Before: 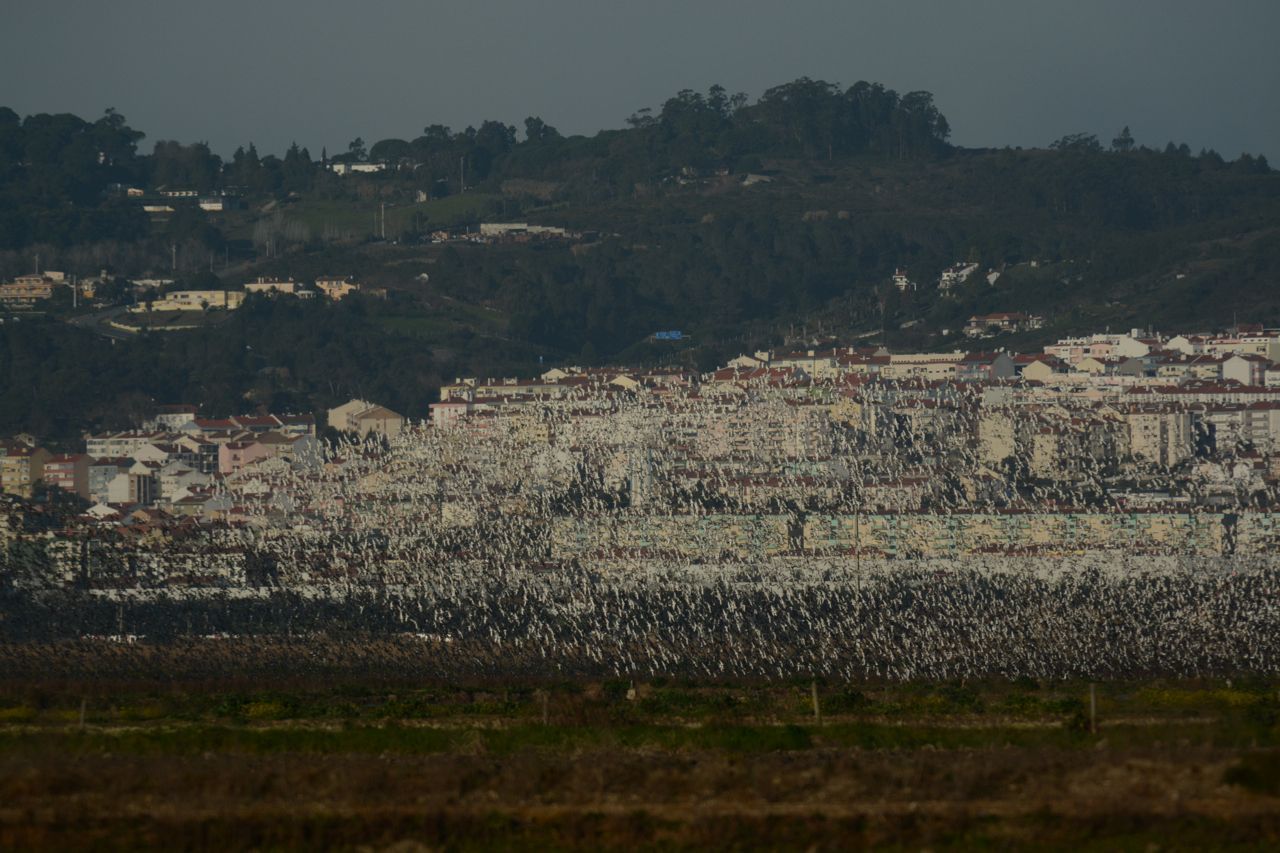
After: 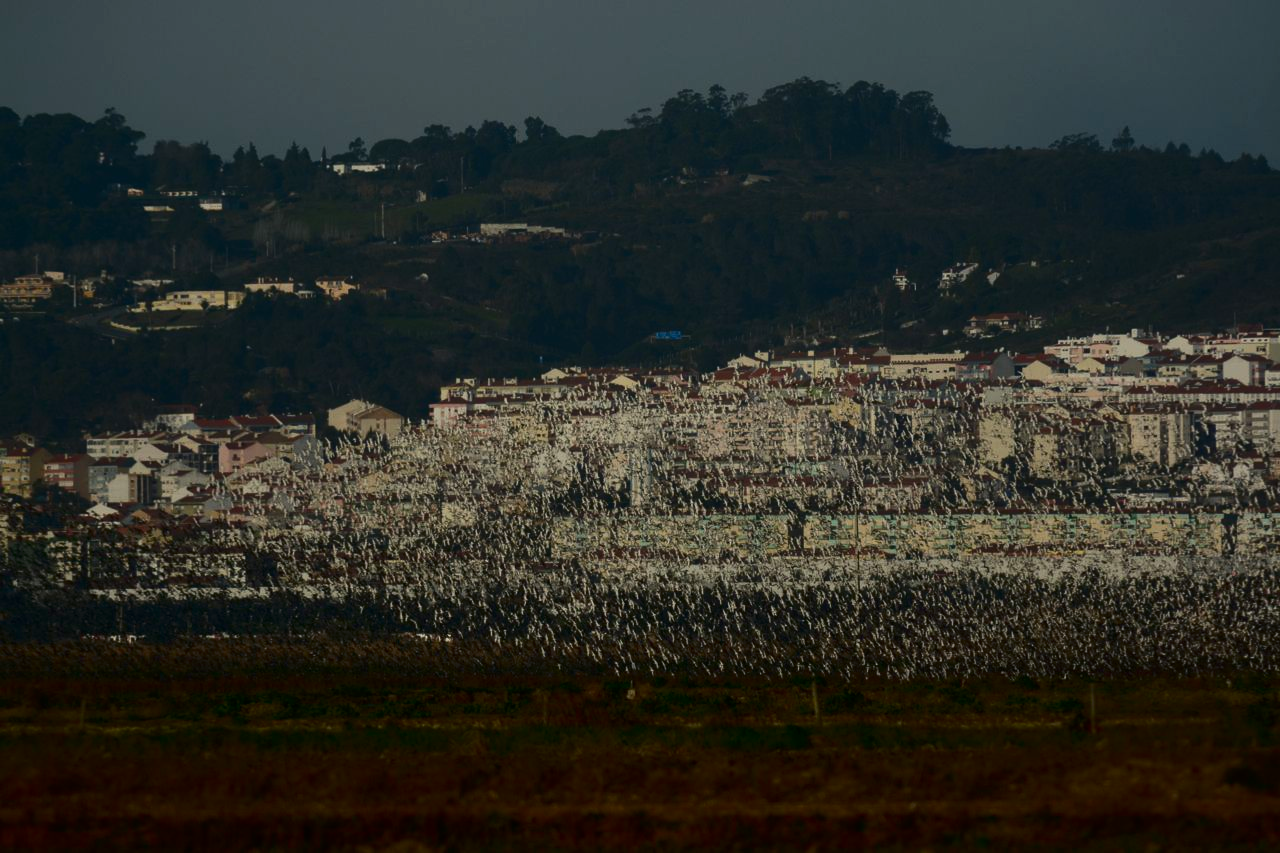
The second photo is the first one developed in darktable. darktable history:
contrast brightness saturation: contrast 0.192, brightness -0.105, saturation 0.214
